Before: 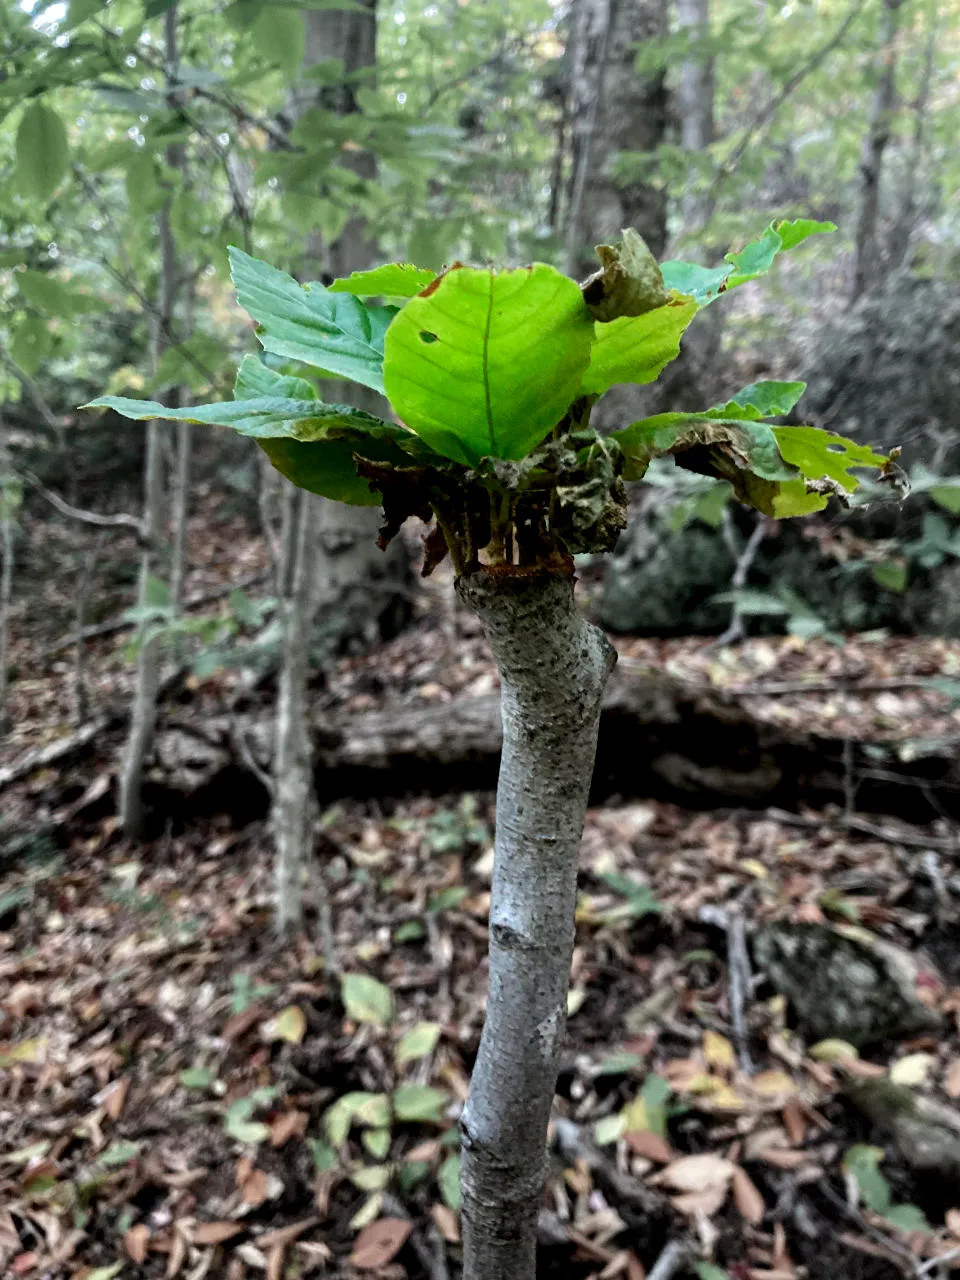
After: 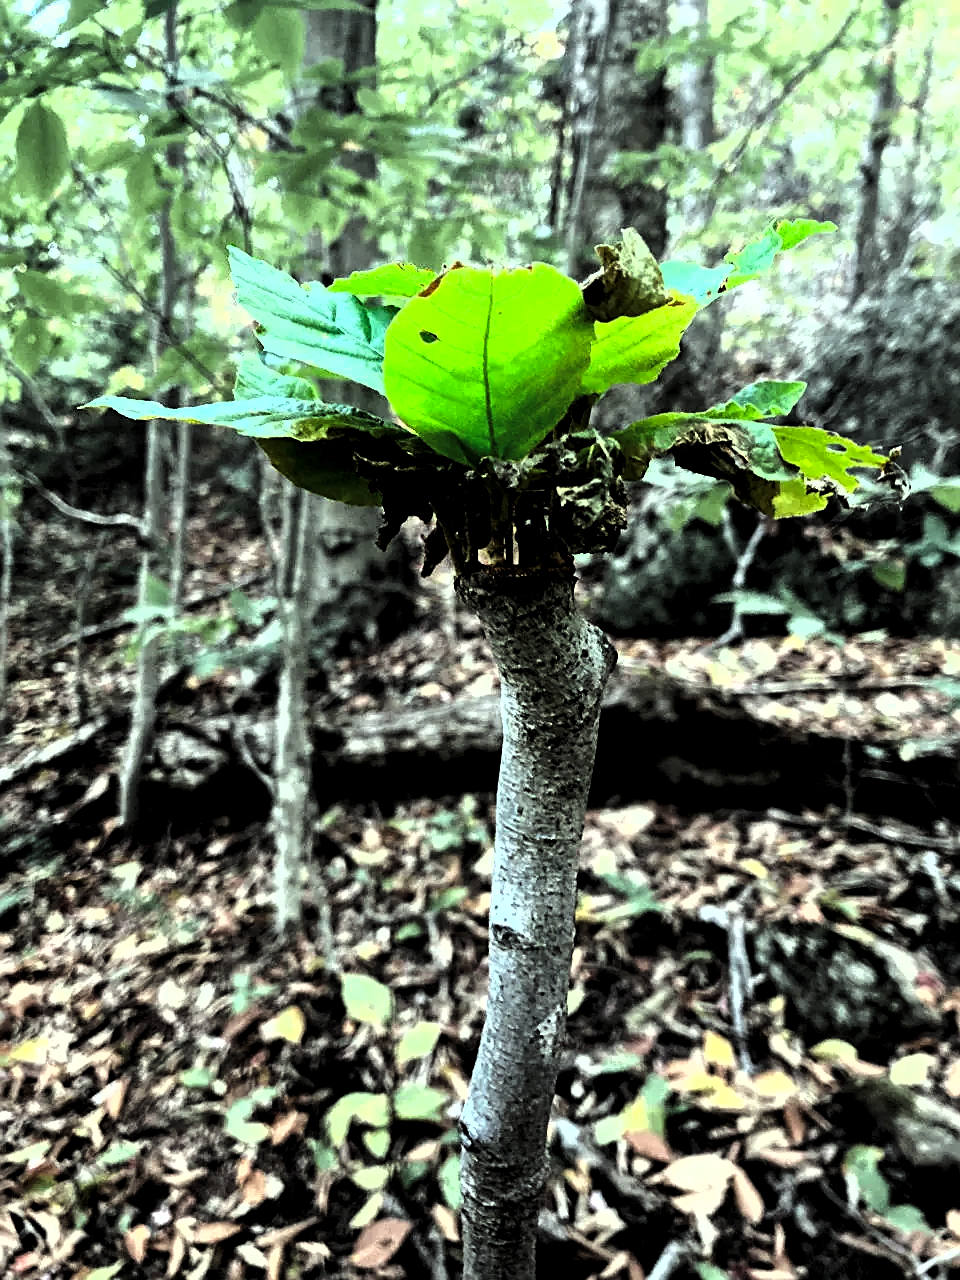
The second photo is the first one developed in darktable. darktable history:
shadows and highlights: shadows 32.26, highlights -31.84, soften with gaussian
color correction: highlights a* -7.97, highlights b* 3.23
exposure: black level correction 0, exposure 0.692 EV, compensate exposure bias true, compensate highlight preservation false
sharpen: on, module defaults
levels: levels [0.101, 0.578, 0.953]
tone equalizer: -8 EV -0.411 EV, -7 EV -0.358 EV, -6 EV -0.363 EV, -5 EV -0.202 EV, -3 EV 0.245 EV, -2 EV 0.347 EV, -1 EV 0.384 EV, +0 EV 0.433 EV, edges refinement/feathering 500, mask exposure compensation -1.57 EV, preserve details no
